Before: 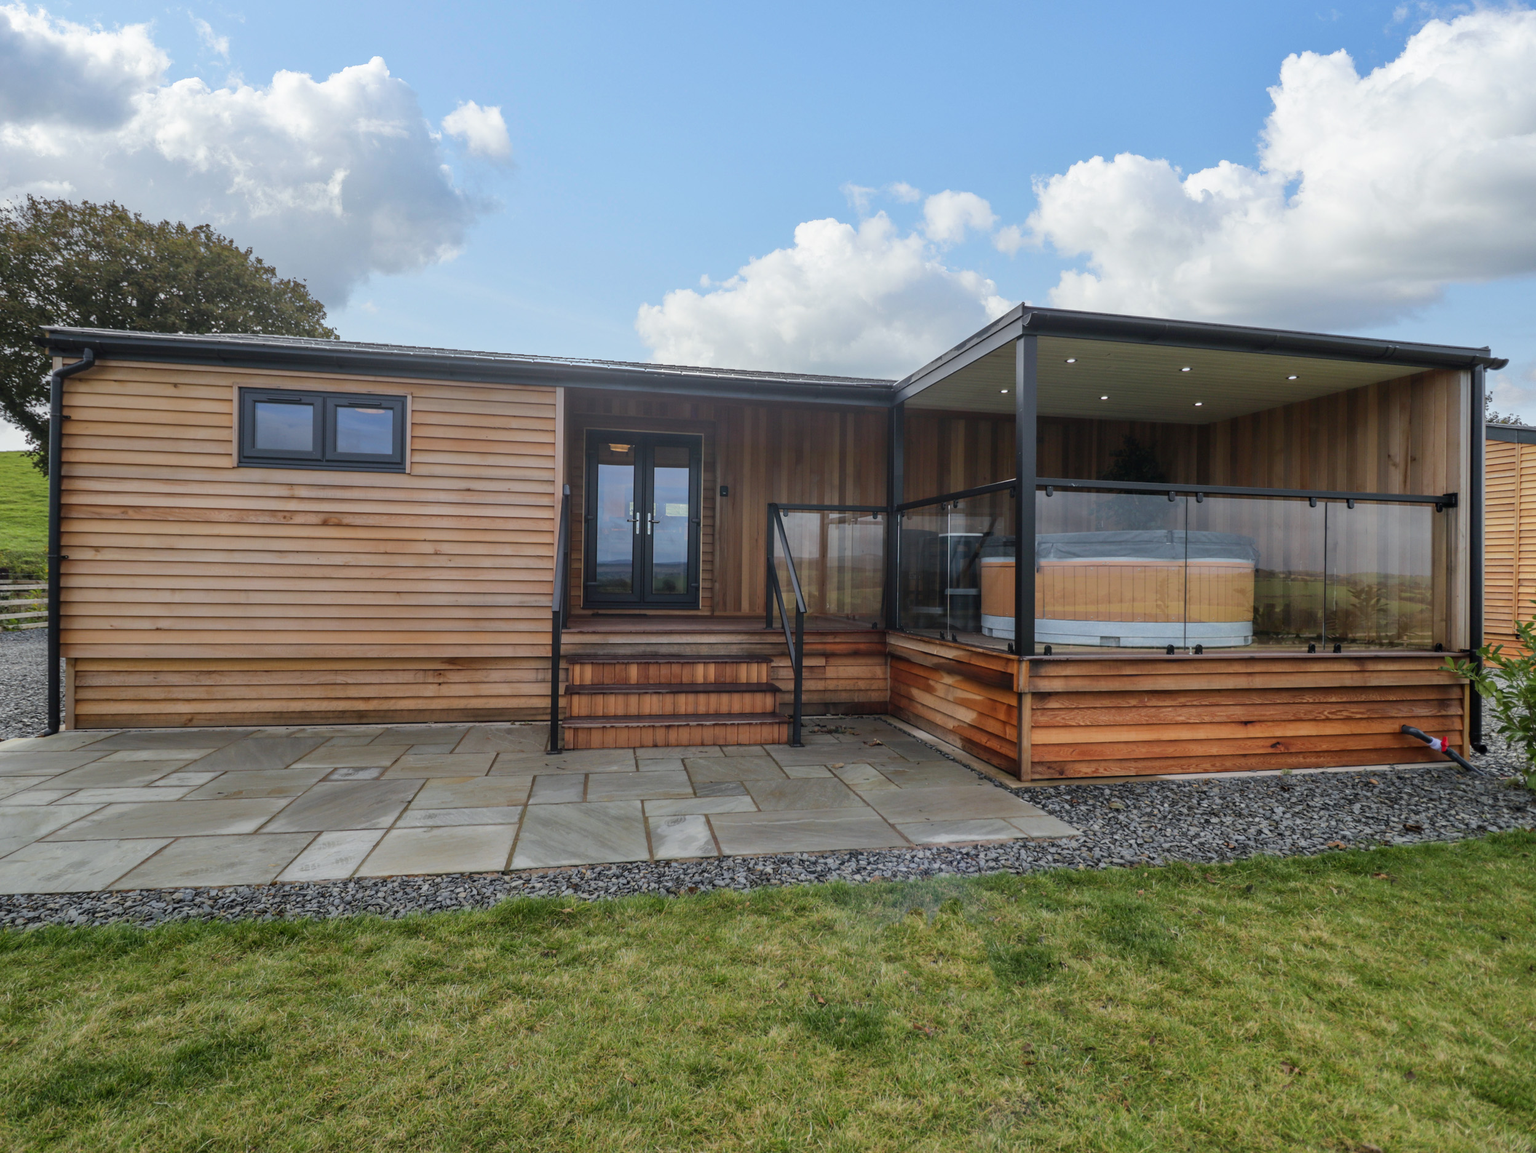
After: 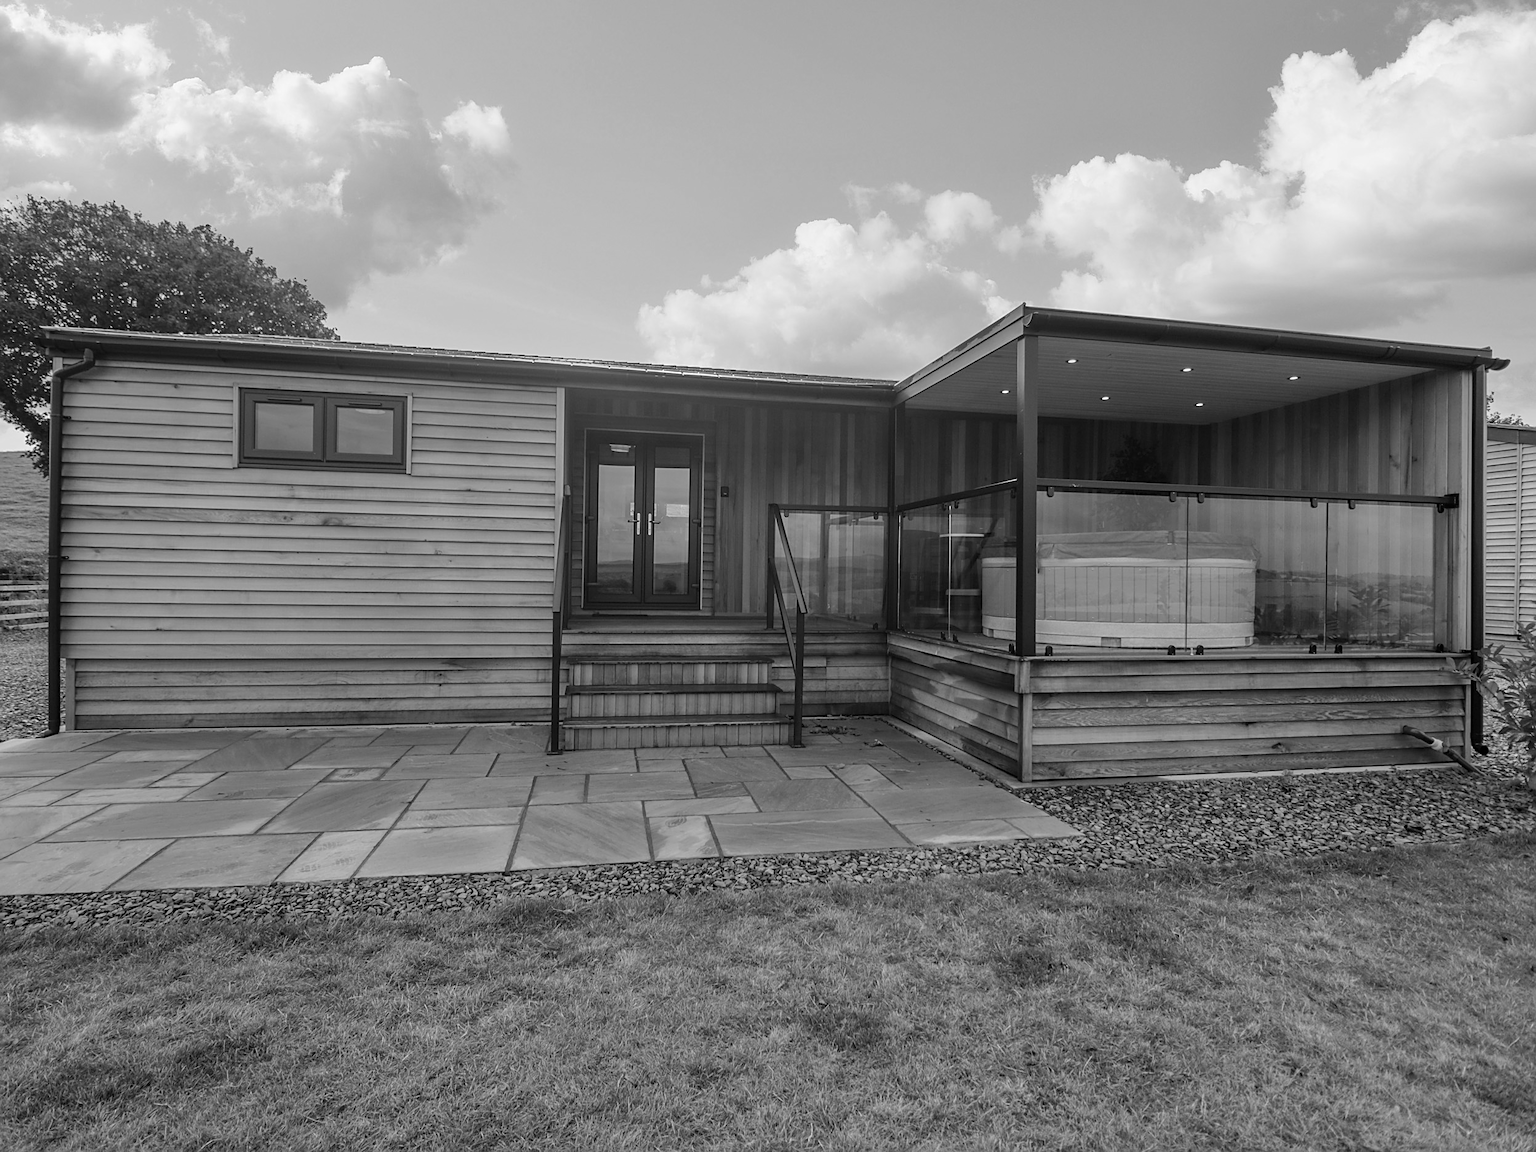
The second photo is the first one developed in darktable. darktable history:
sharpen: on, module defaults
crop: top 0.05%, bottom 0.098%
monochrome: a 16.06, b 15.48, size 1
